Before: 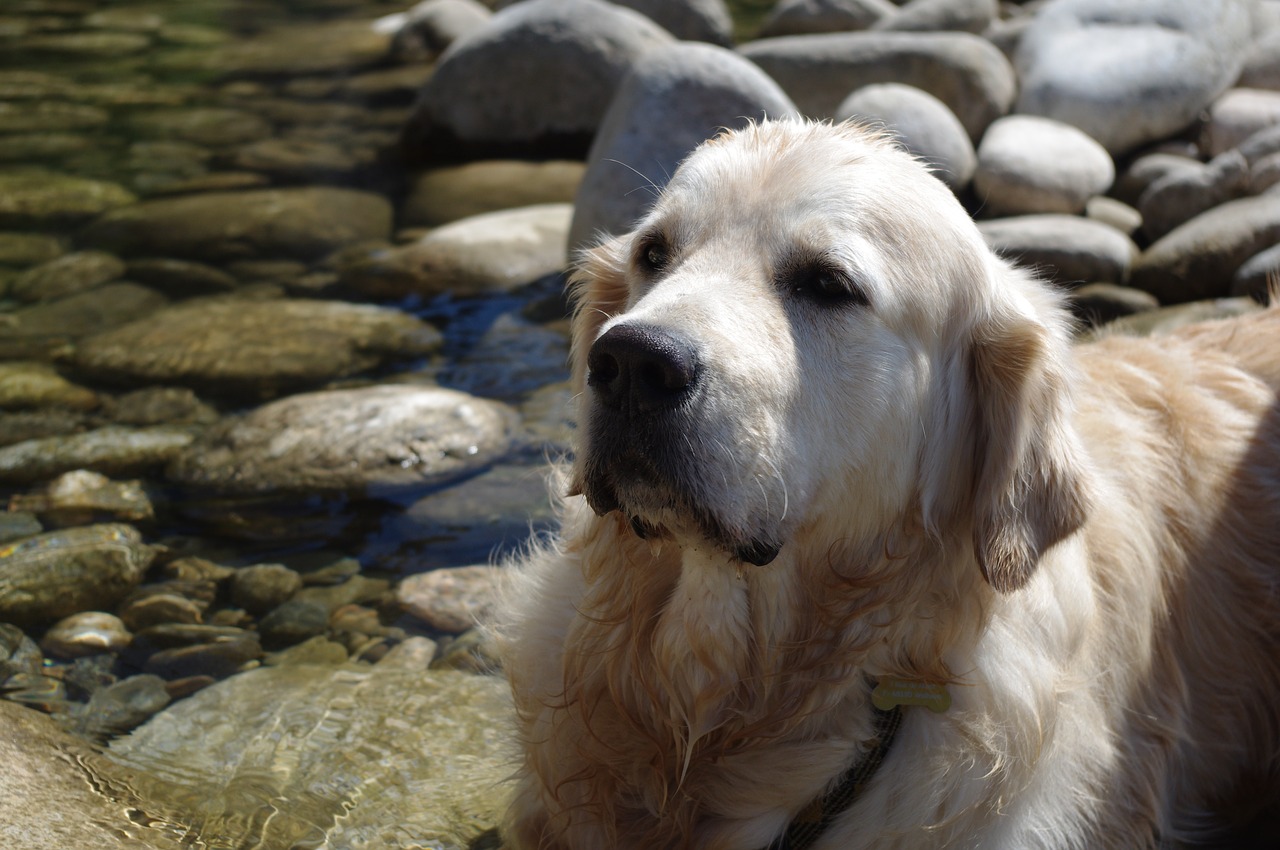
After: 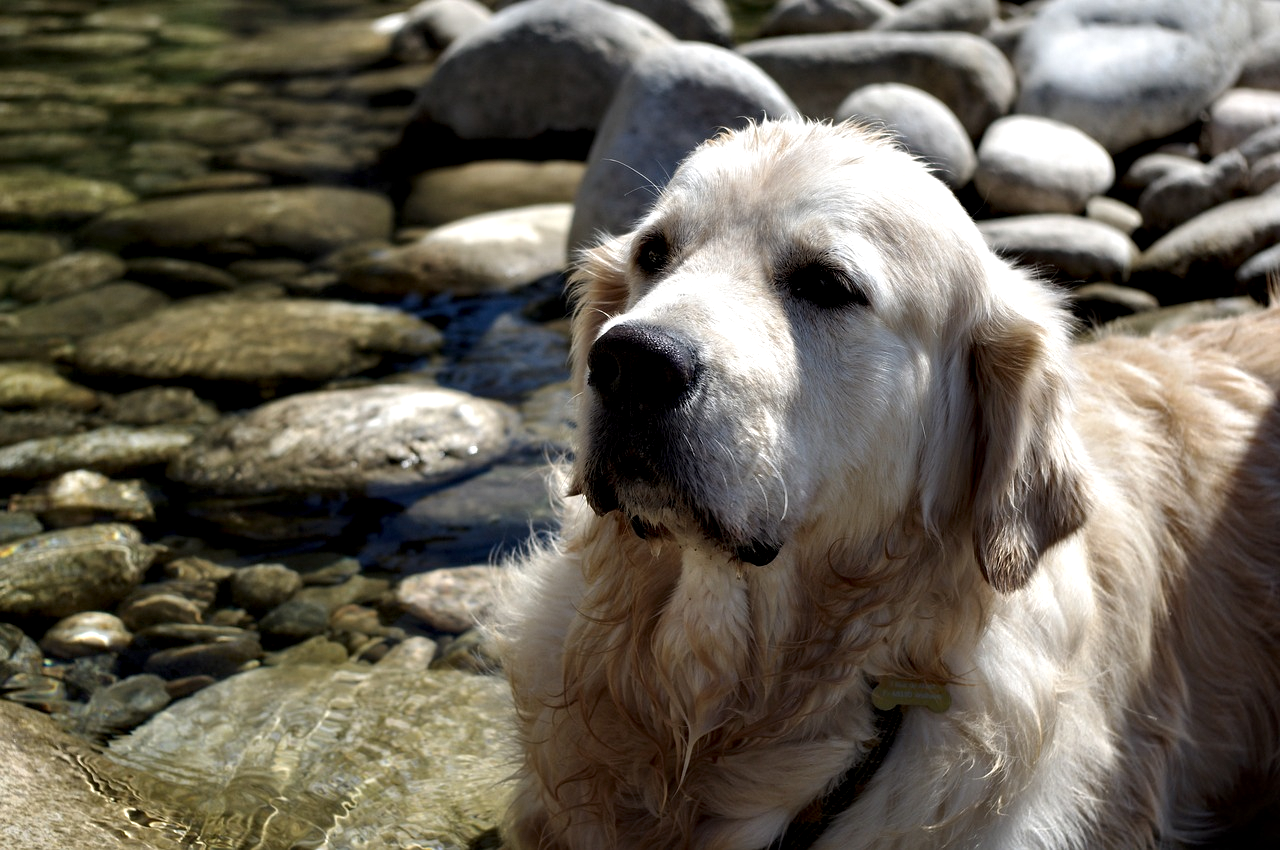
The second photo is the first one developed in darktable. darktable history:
contrast equalizer: y [[0.601, 0.6, 0.598, 0.598, 0.6, 0.601], [0.5 ×6], [0.5 ×6], [0 ×6], [0 ×6]]
